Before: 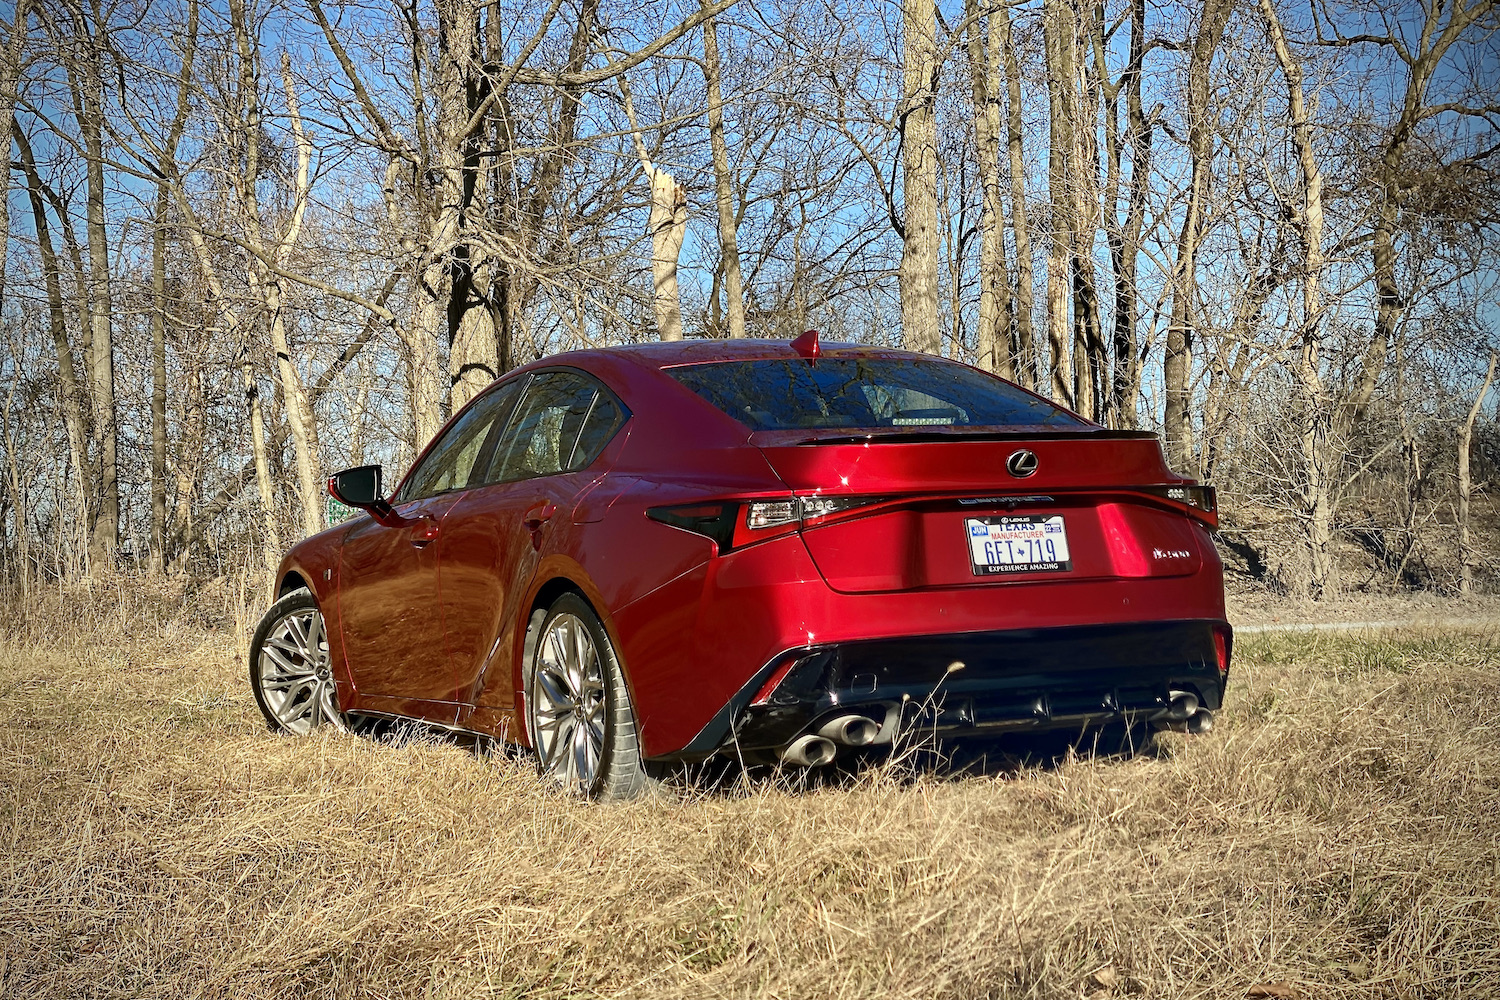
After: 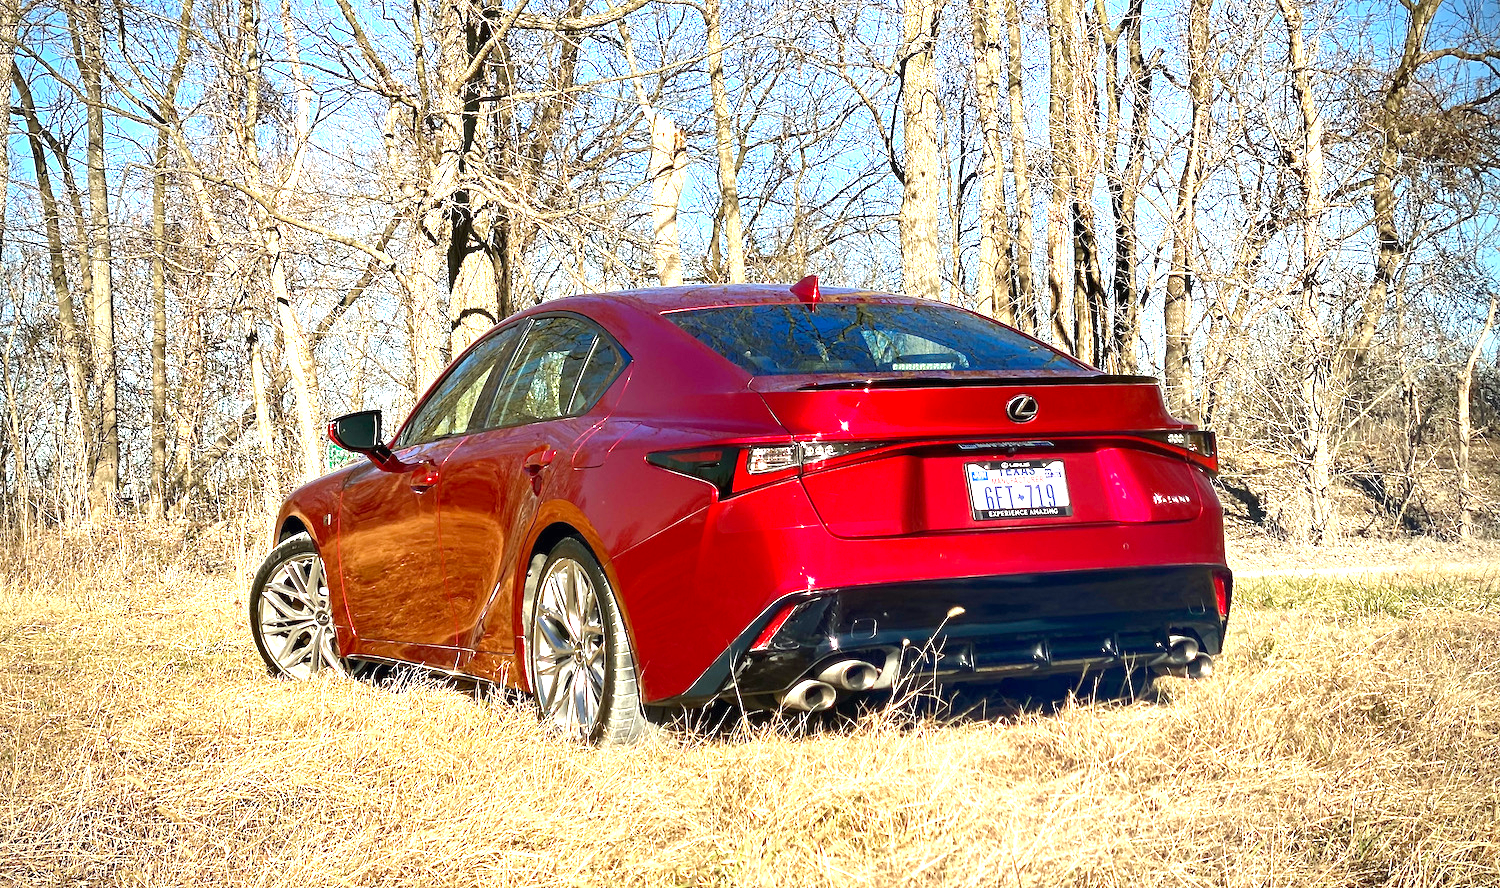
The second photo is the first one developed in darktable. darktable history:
crop and rotate: top 5.515%, bottom 5.621%
exposure: black level correction 0, exposure 1.399 EV, compensate highlight preservation false
